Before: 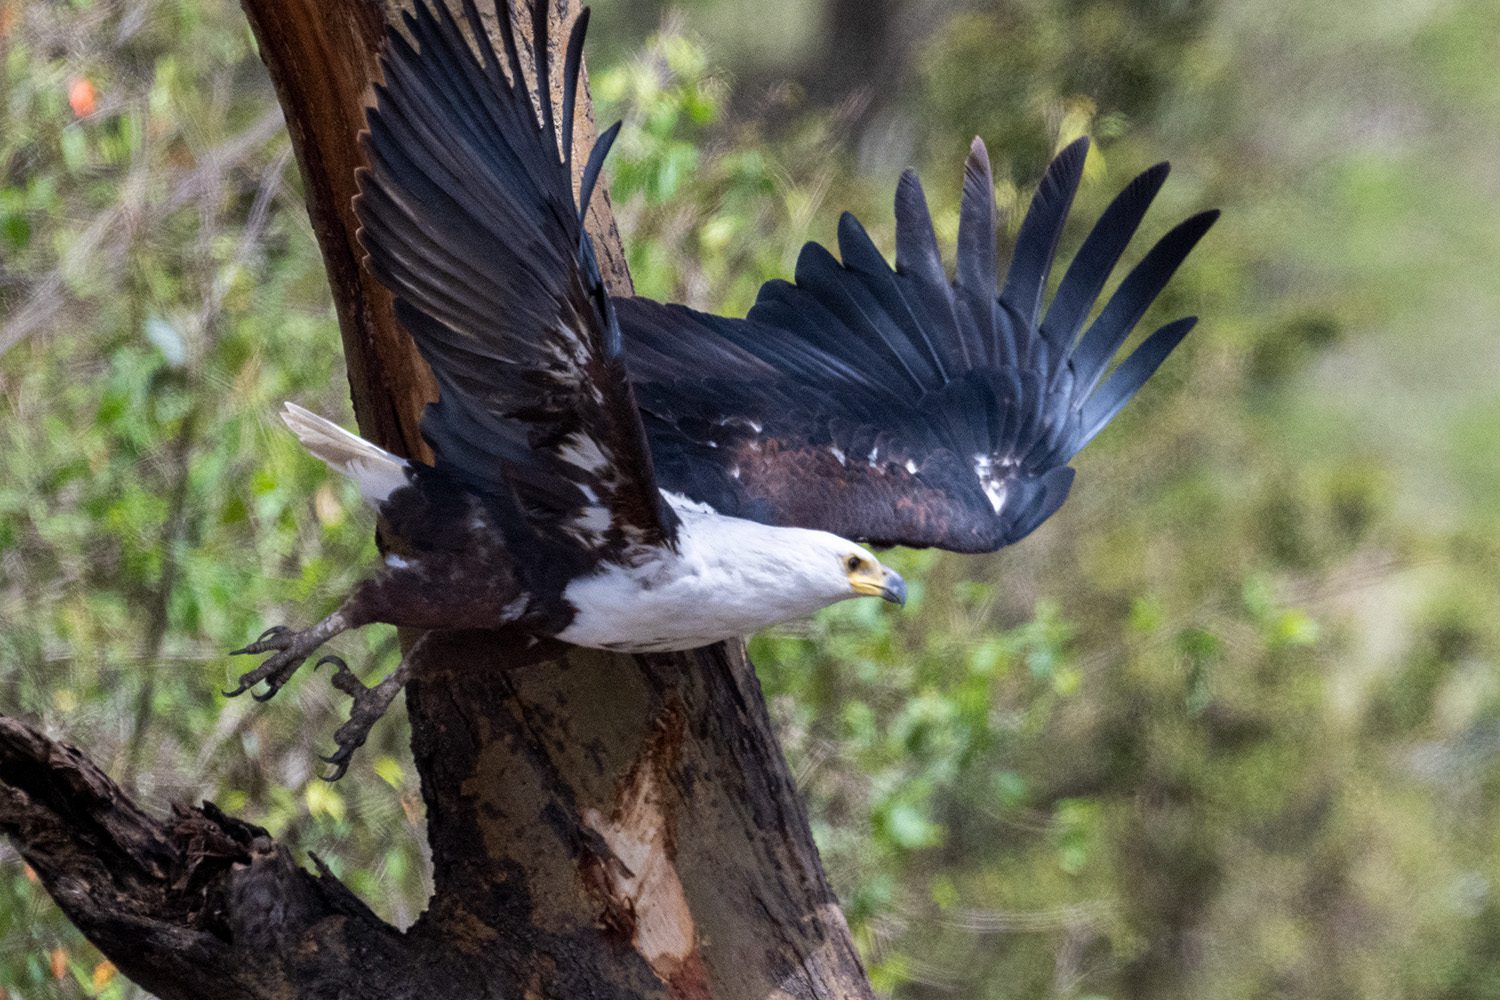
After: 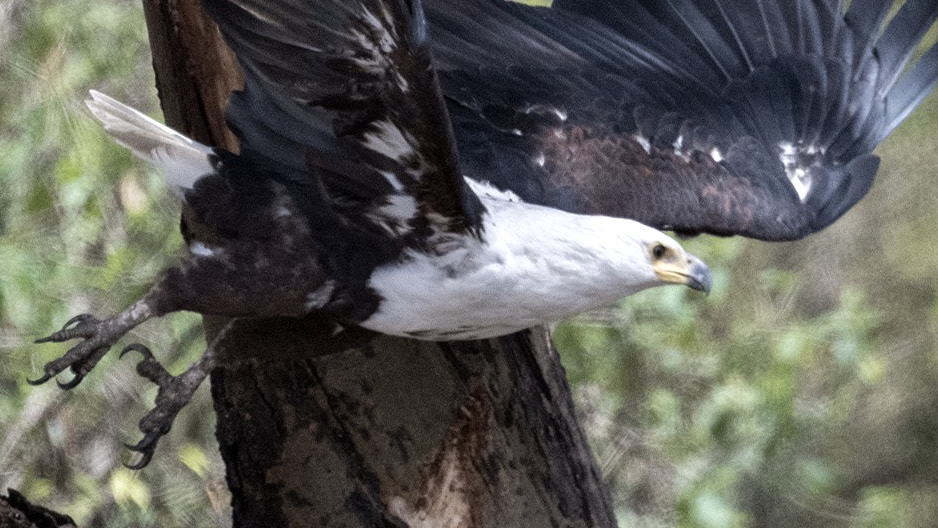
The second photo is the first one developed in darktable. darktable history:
color correction: highlights b* -0.029, saturation 0.564
crop: left 13.001%, top 31.273%, right 24.447%, bottom 15.881%
levels: levels [0, 0.476, 0.951]
